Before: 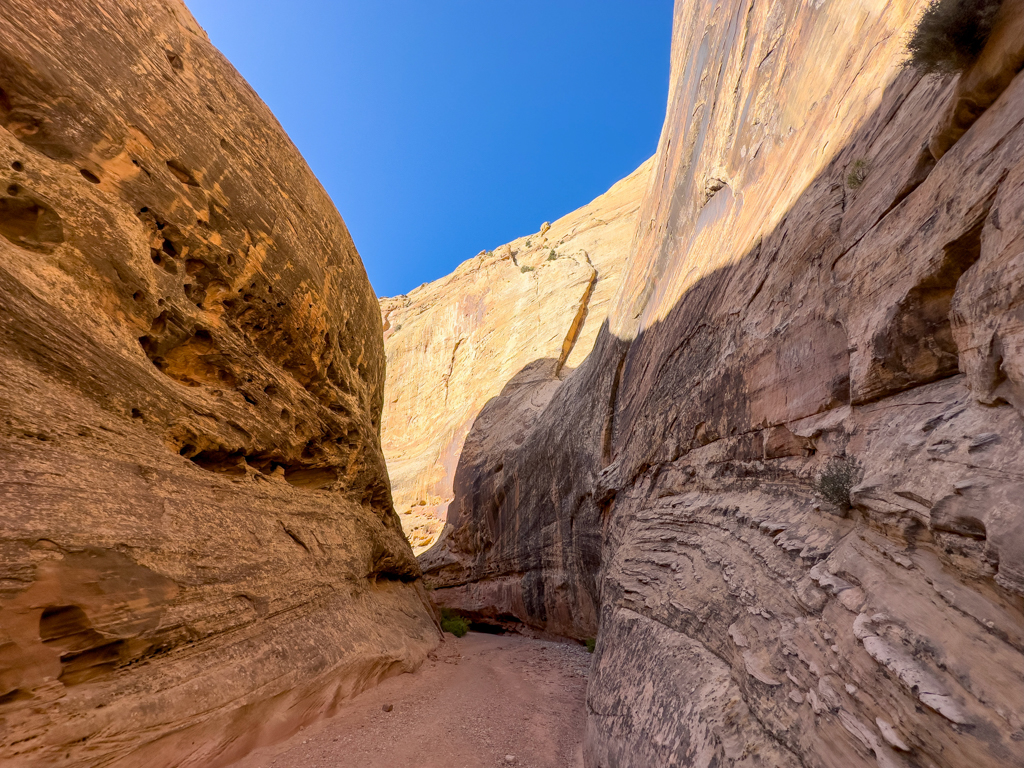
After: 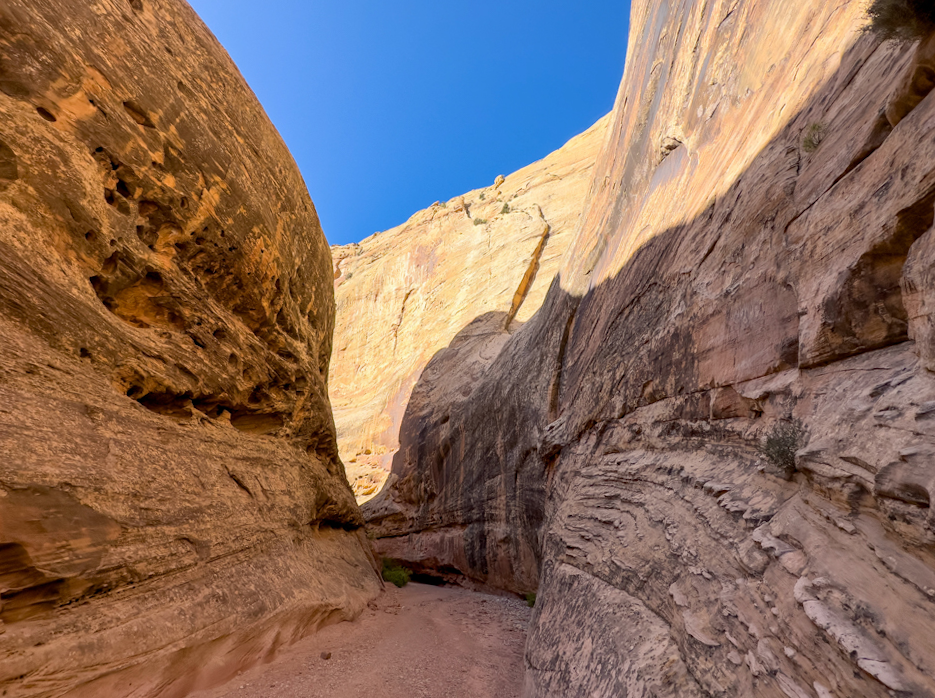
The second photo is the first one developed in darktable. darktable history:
crop and rotate: angle -1.91°, left 3.092%, top 4.336%, right 1.52%, bottom 0.766%
